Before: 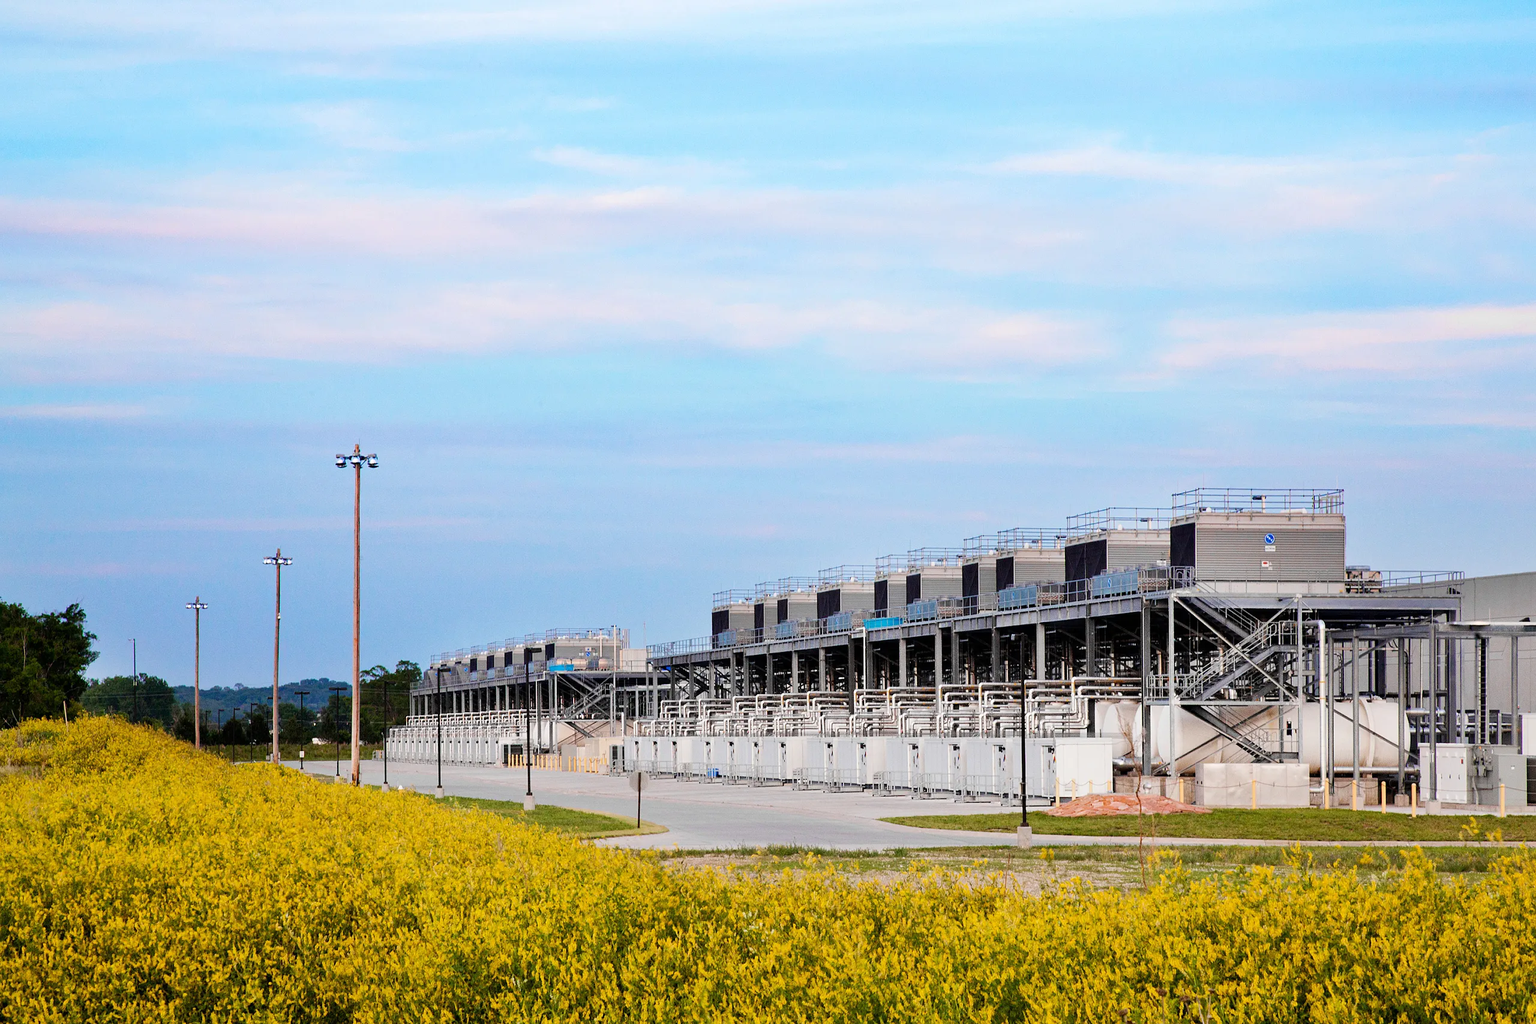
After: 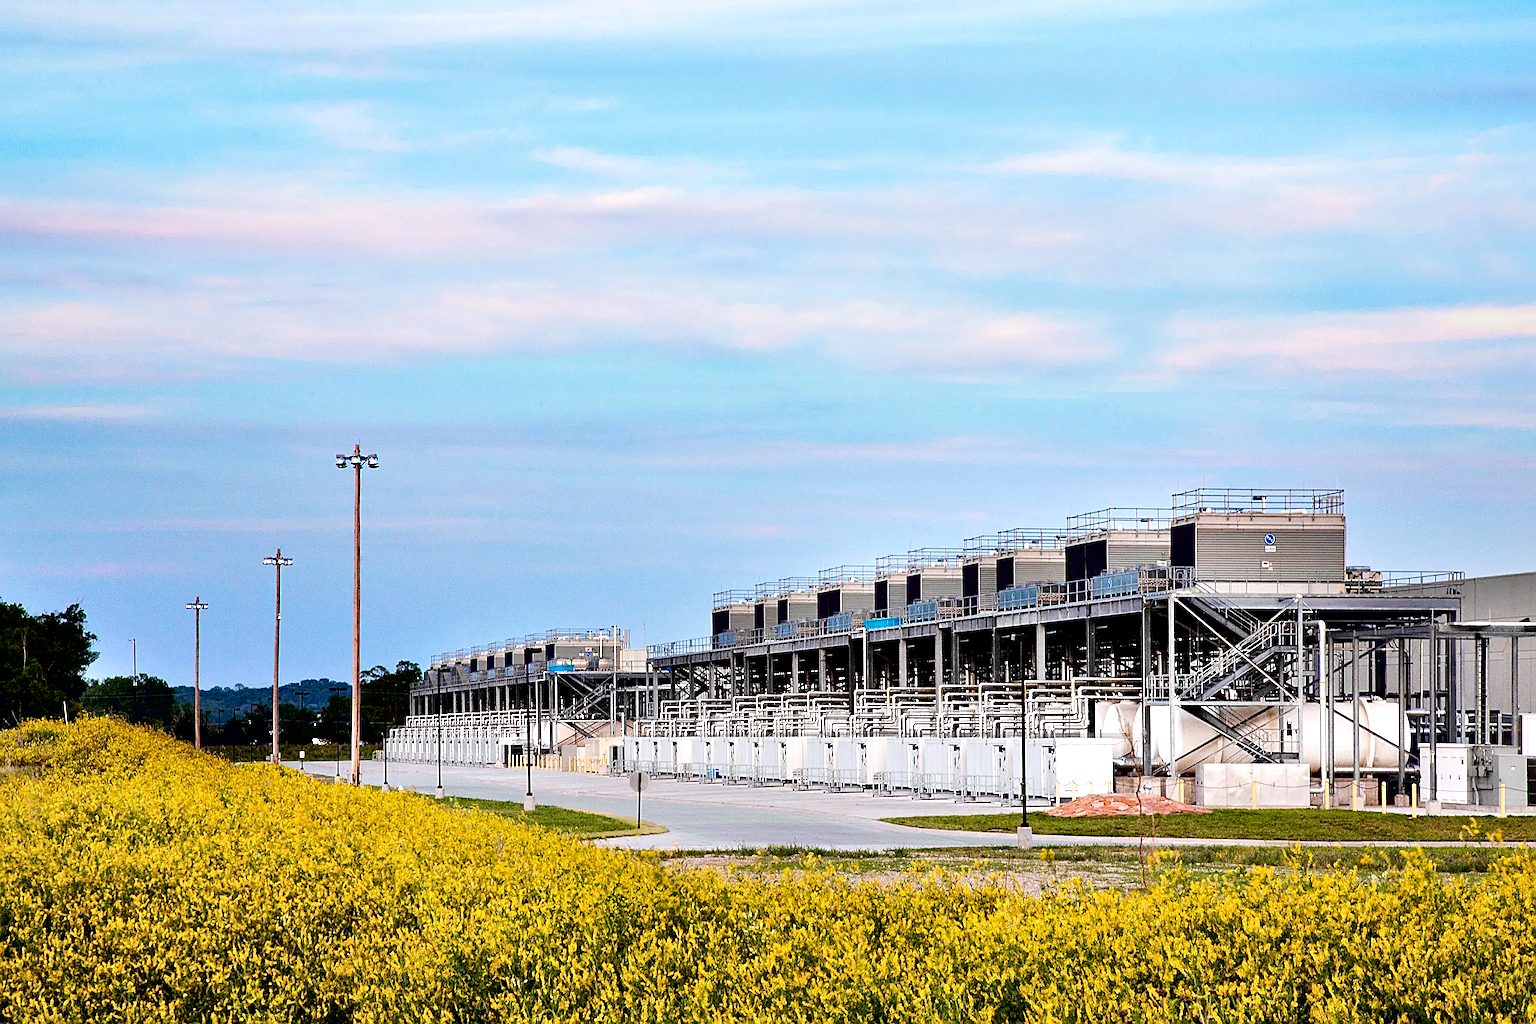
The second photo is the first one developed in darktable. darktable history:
contrast equalizer: y [[0.6 ×6], [0.55 ×6], [0 ×6], [0 ×6], [0 ×6]]
sharpen: on, module defaults
